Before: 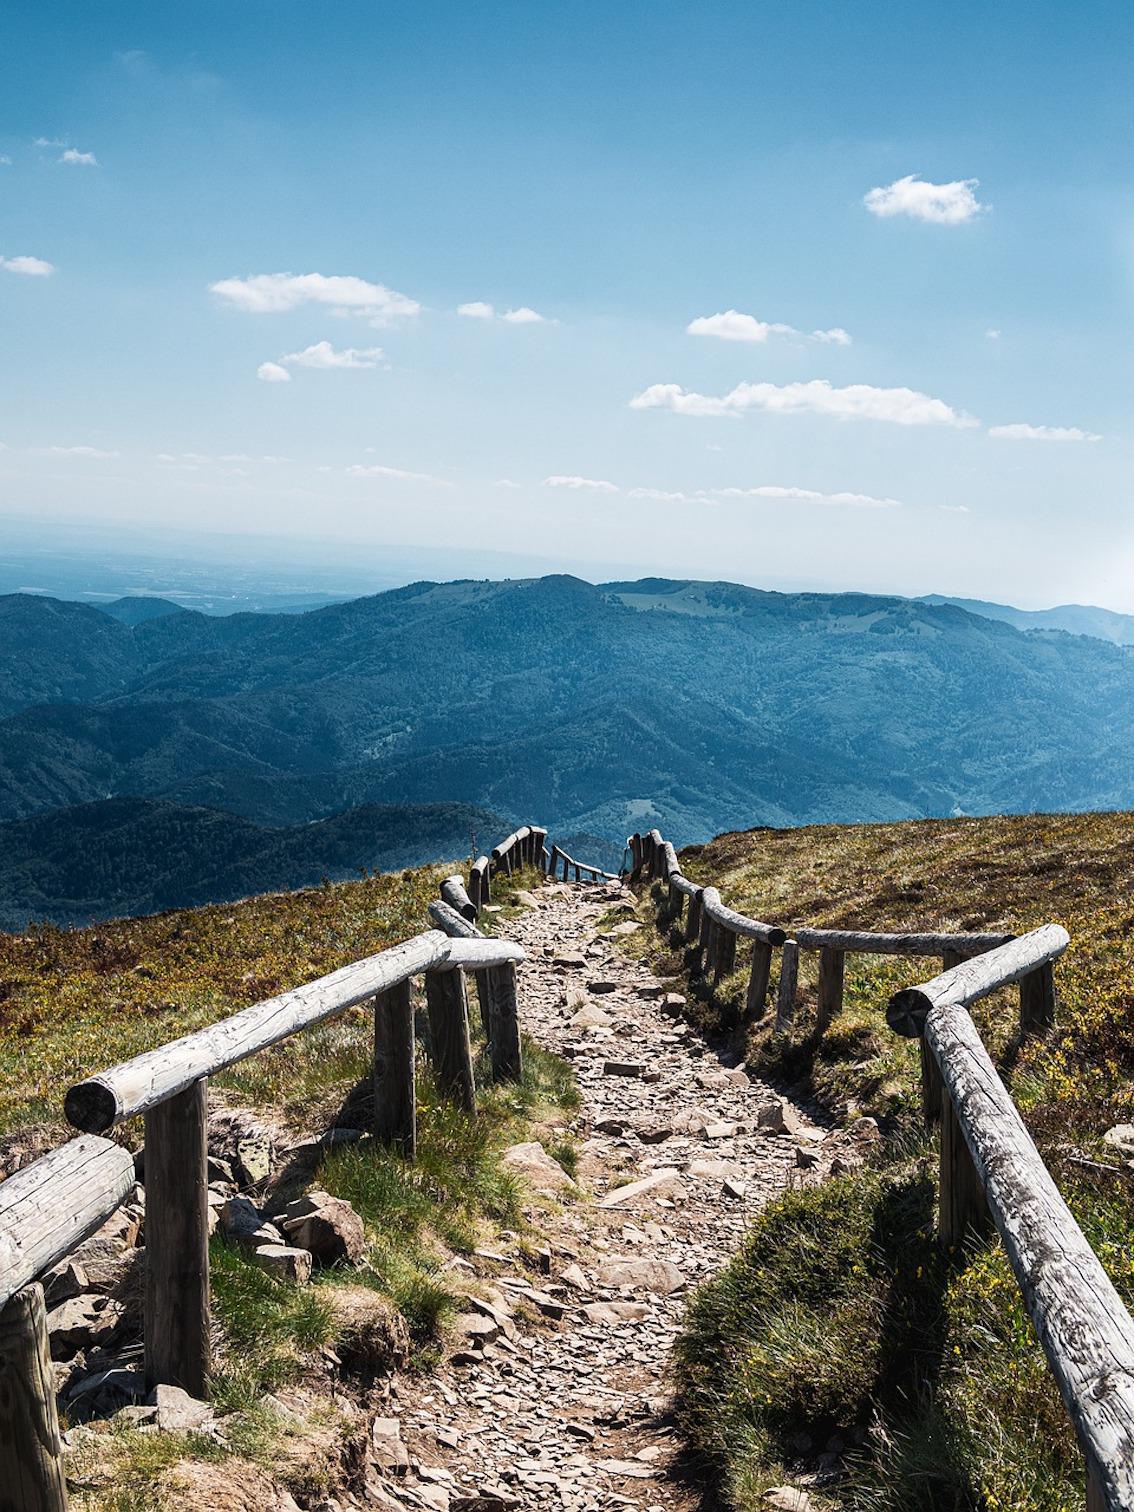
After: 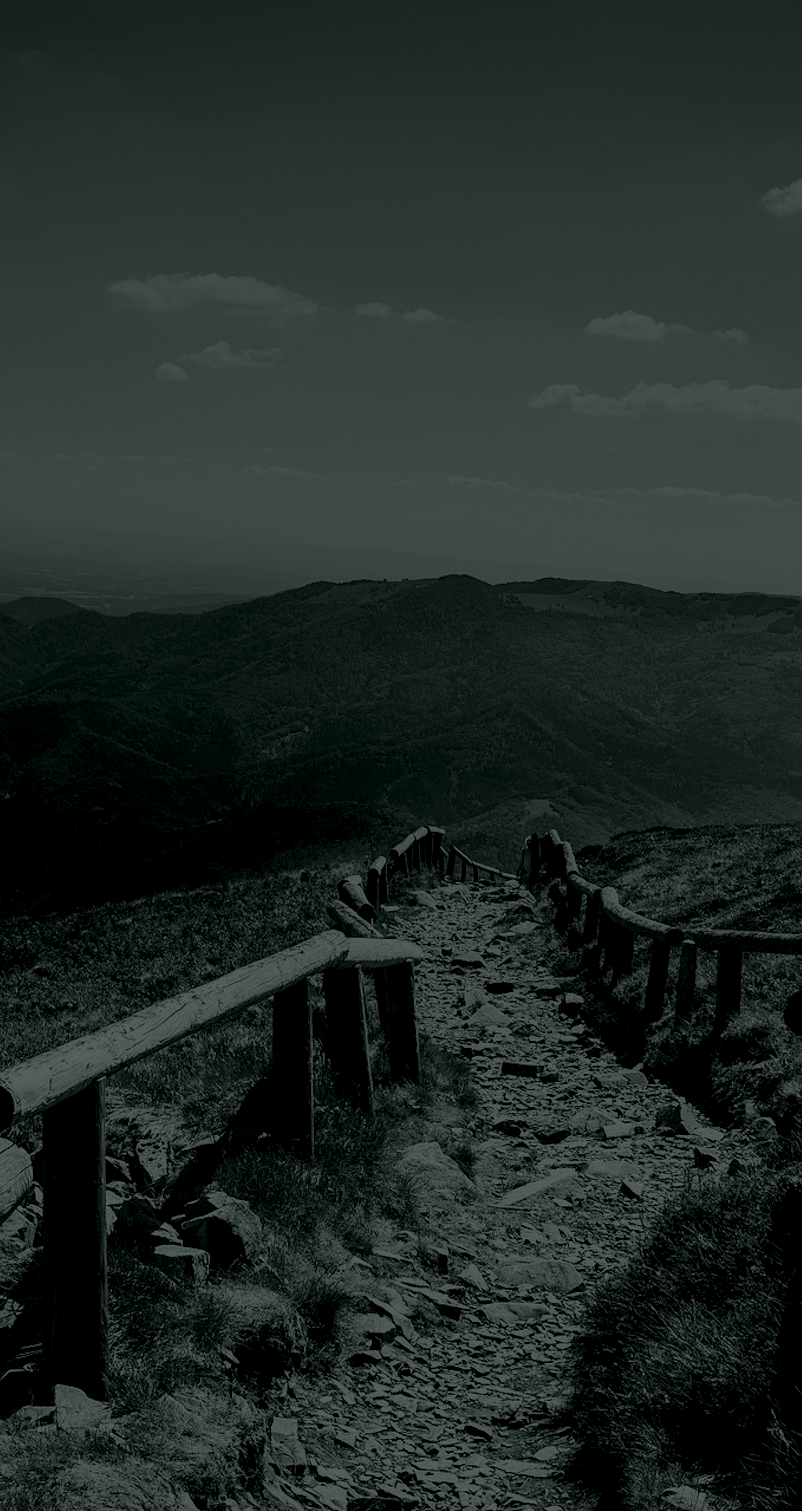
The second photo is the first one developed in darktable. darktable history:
crop and rotate: left 9.061%, right 20.142%
graduated density: on, module defaults
colorize: hue 90°, saturation 19%, lightness 1.59%, version 1
levels: levels [0, 0.476, 0.951]
